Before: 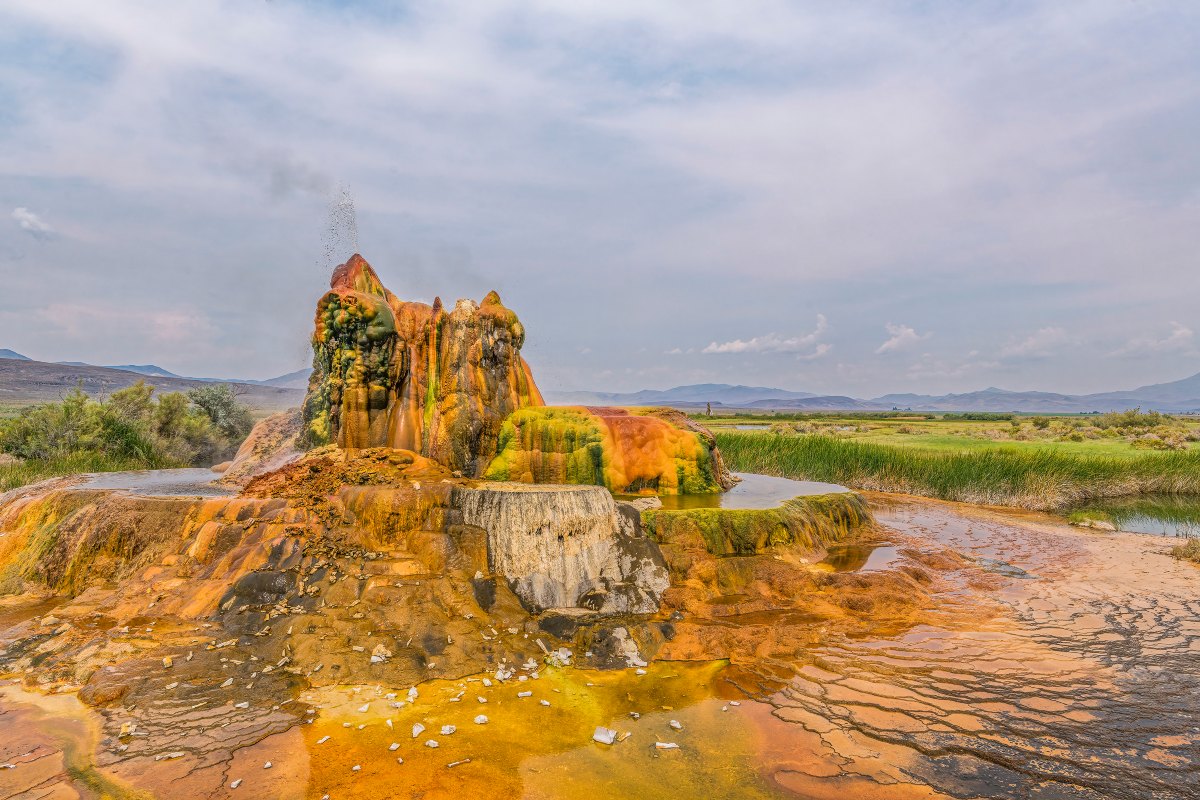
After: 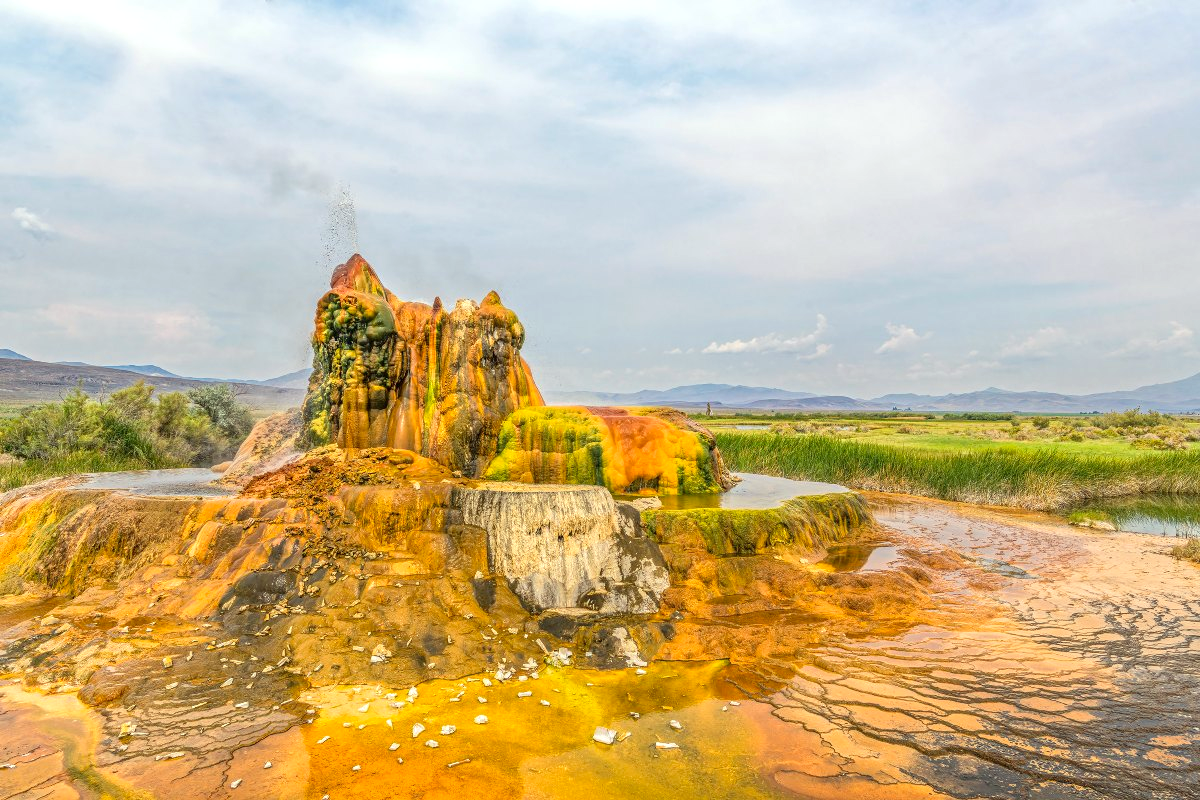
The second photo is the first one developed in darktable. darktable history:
exposure: black level correction 0.001, exposure 0.5 EV, compensate exposure bias true, compensate highlight preservation false
color correction: highlights a* -4.42, highlights b* 6.68
